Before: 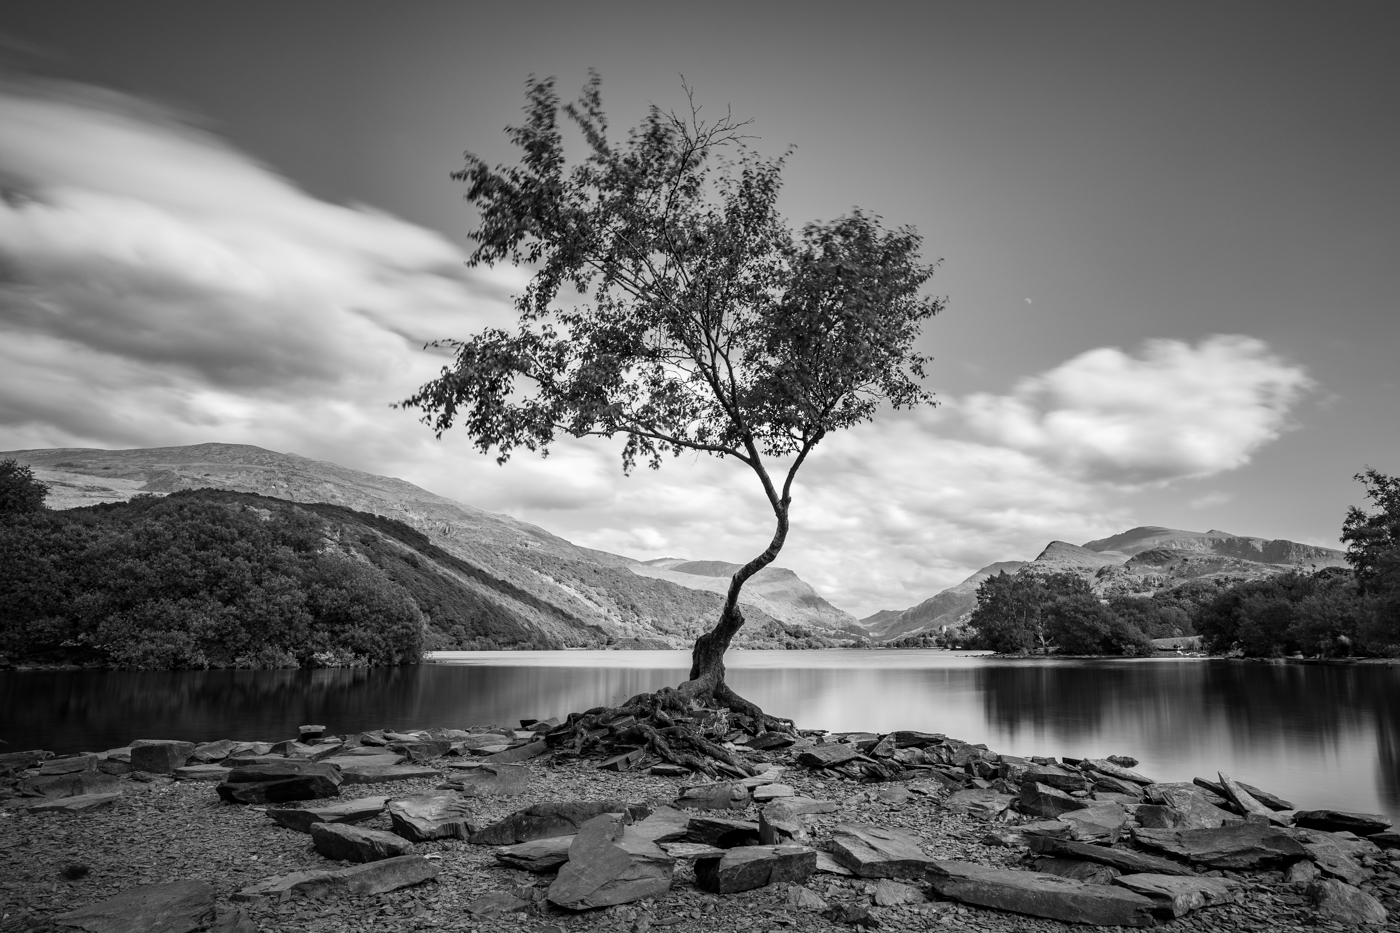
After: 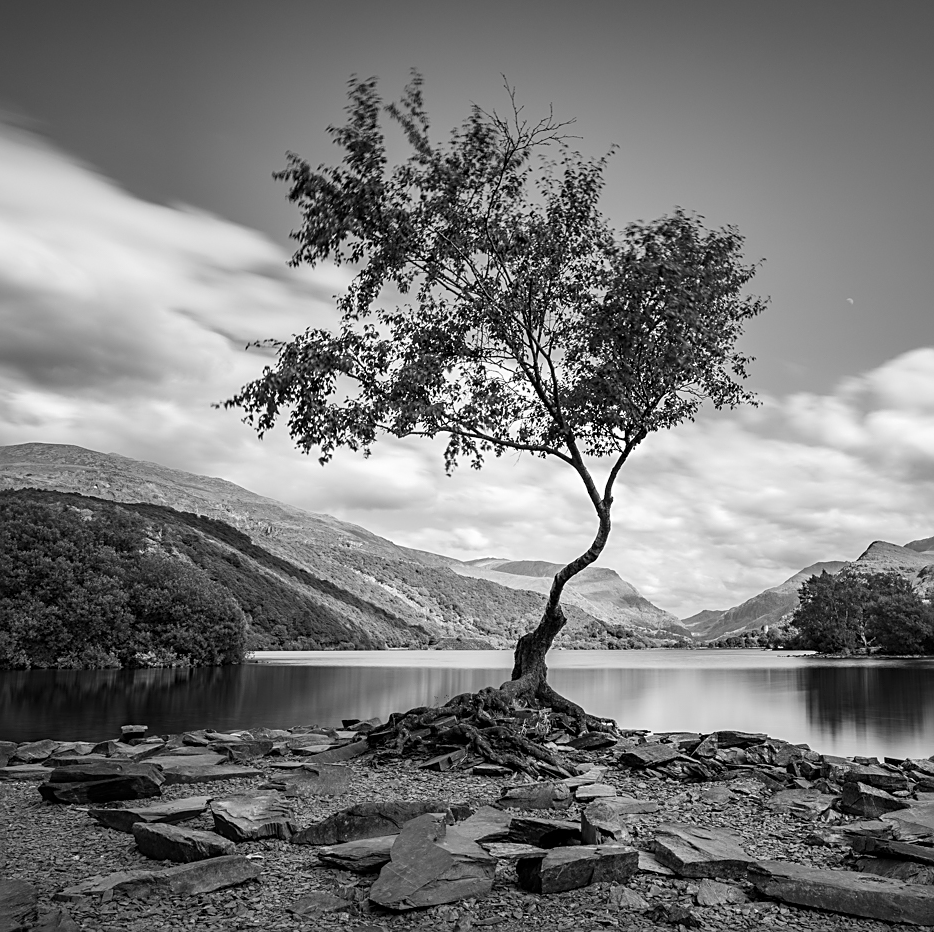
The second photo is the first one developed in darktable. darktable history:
sharpen: on, module defaults
crop and rotate: left 12.746%, right 20.539%
